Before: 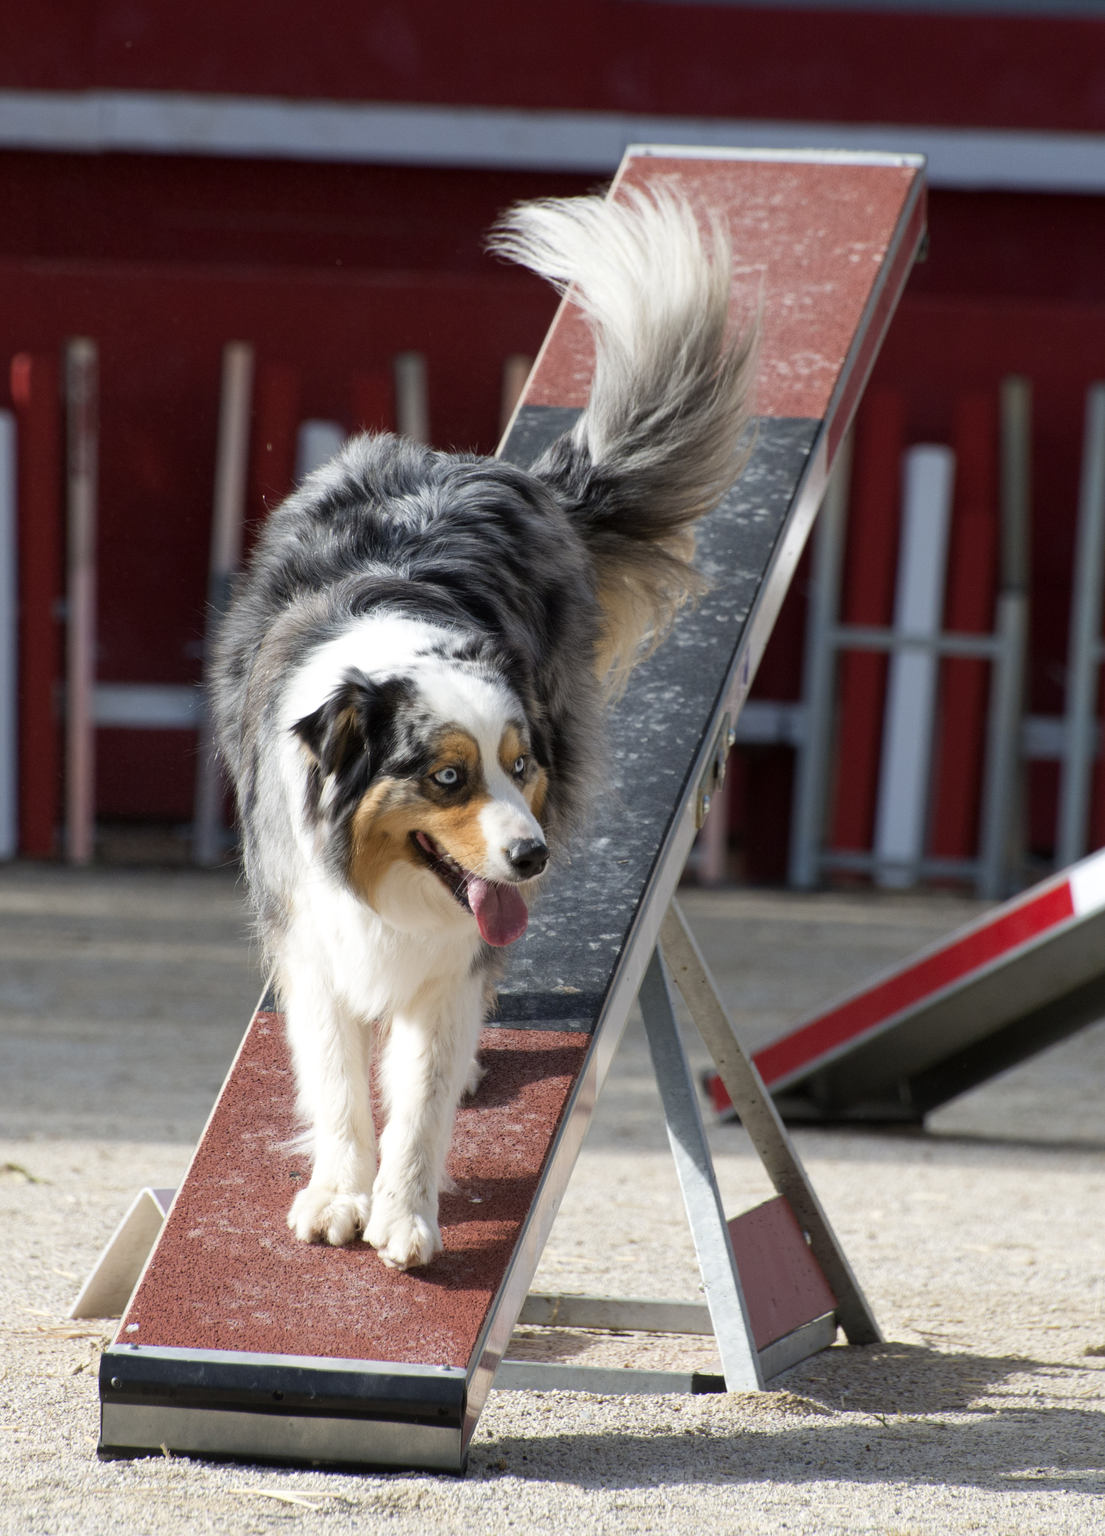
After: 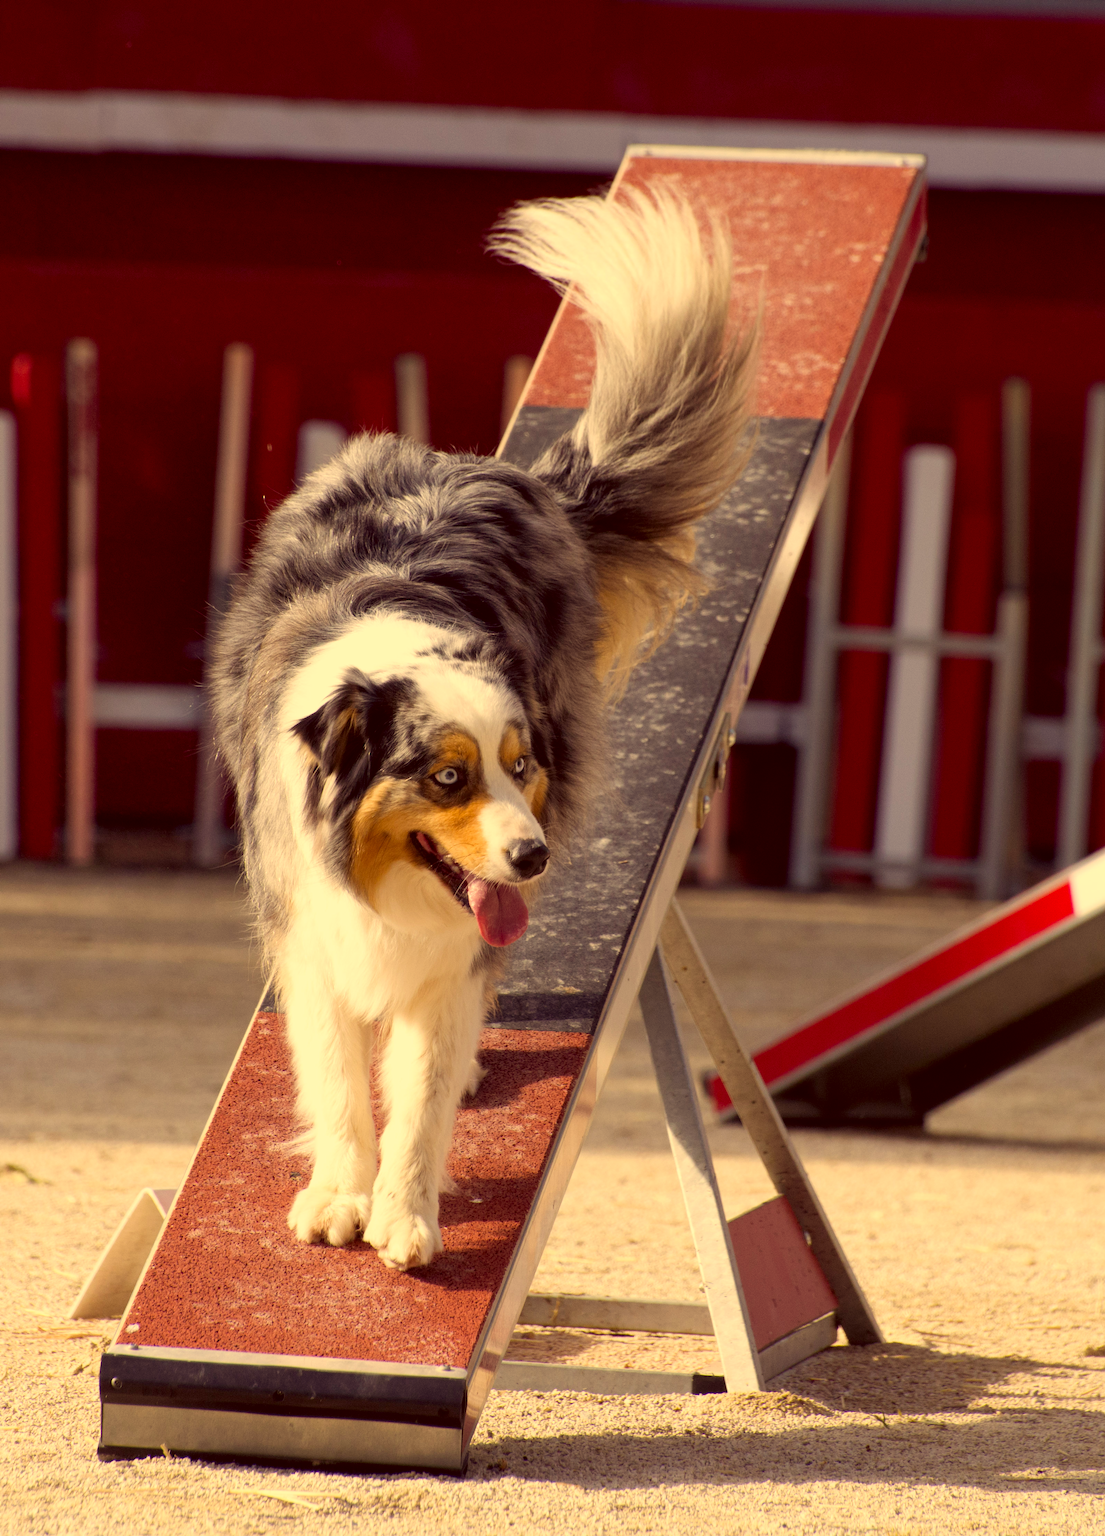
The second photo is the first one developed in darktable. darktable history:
color correction: highlights a* 9.59, highlights b* 39.13, shadows a* 14.96, shadows b* 3.4
